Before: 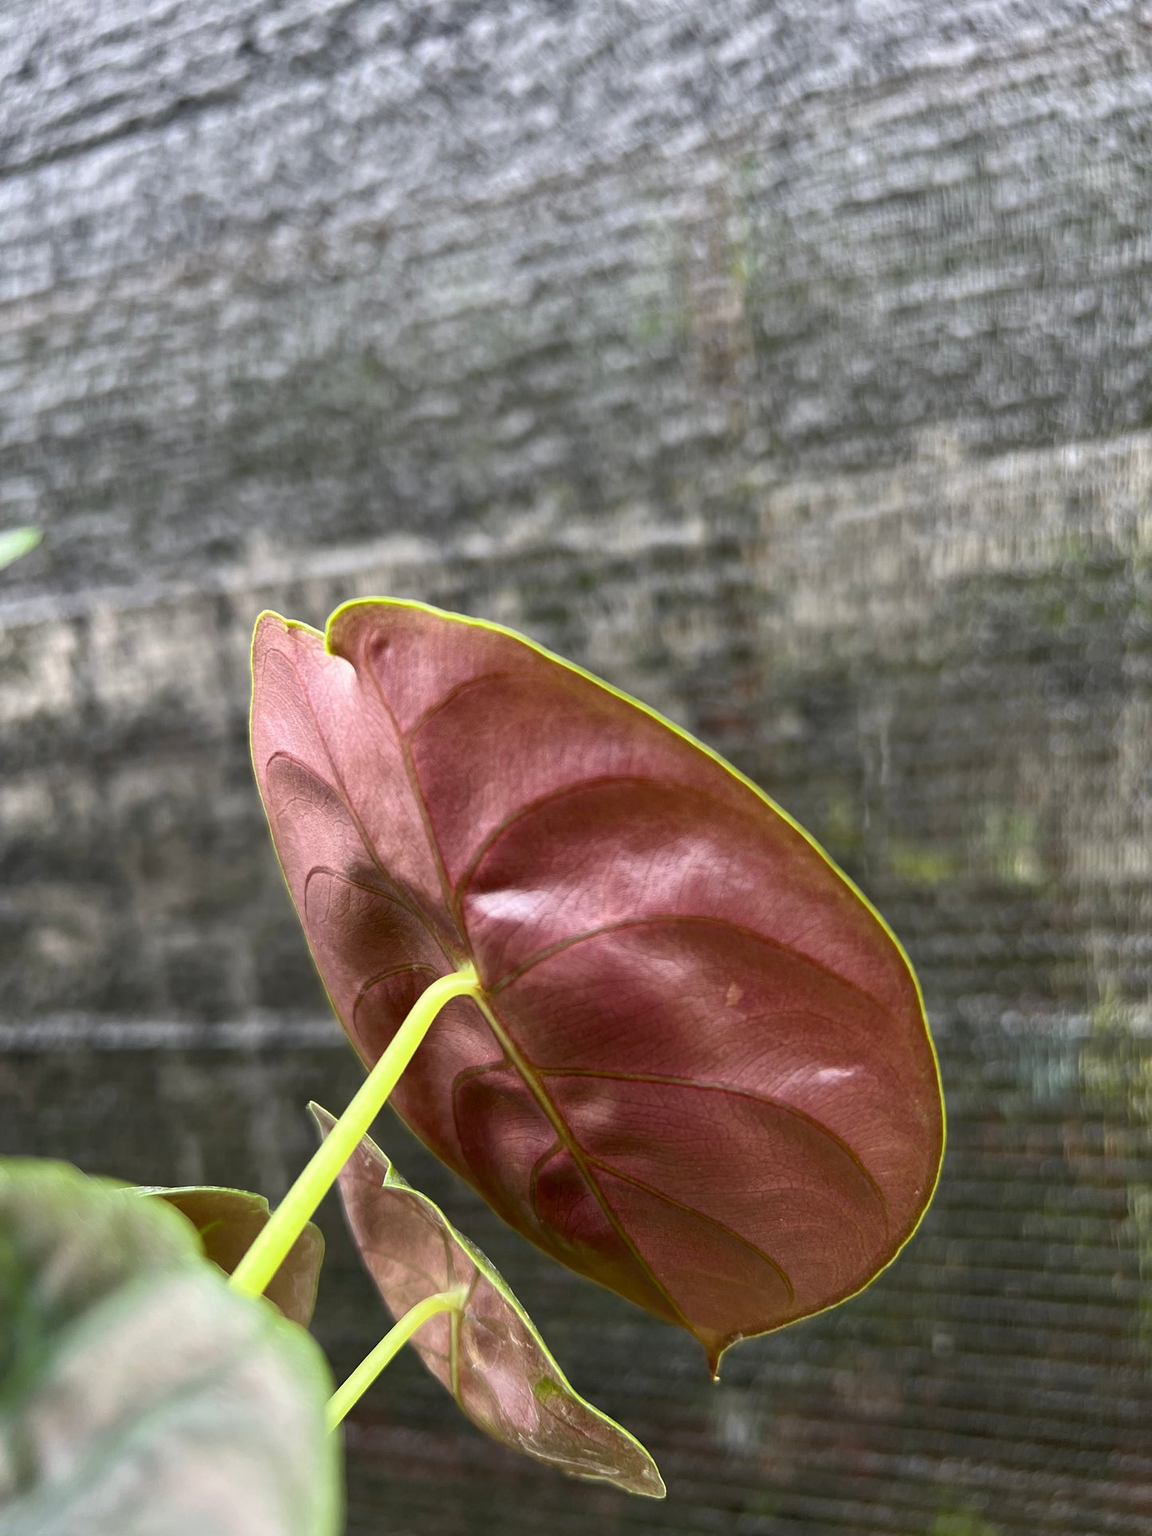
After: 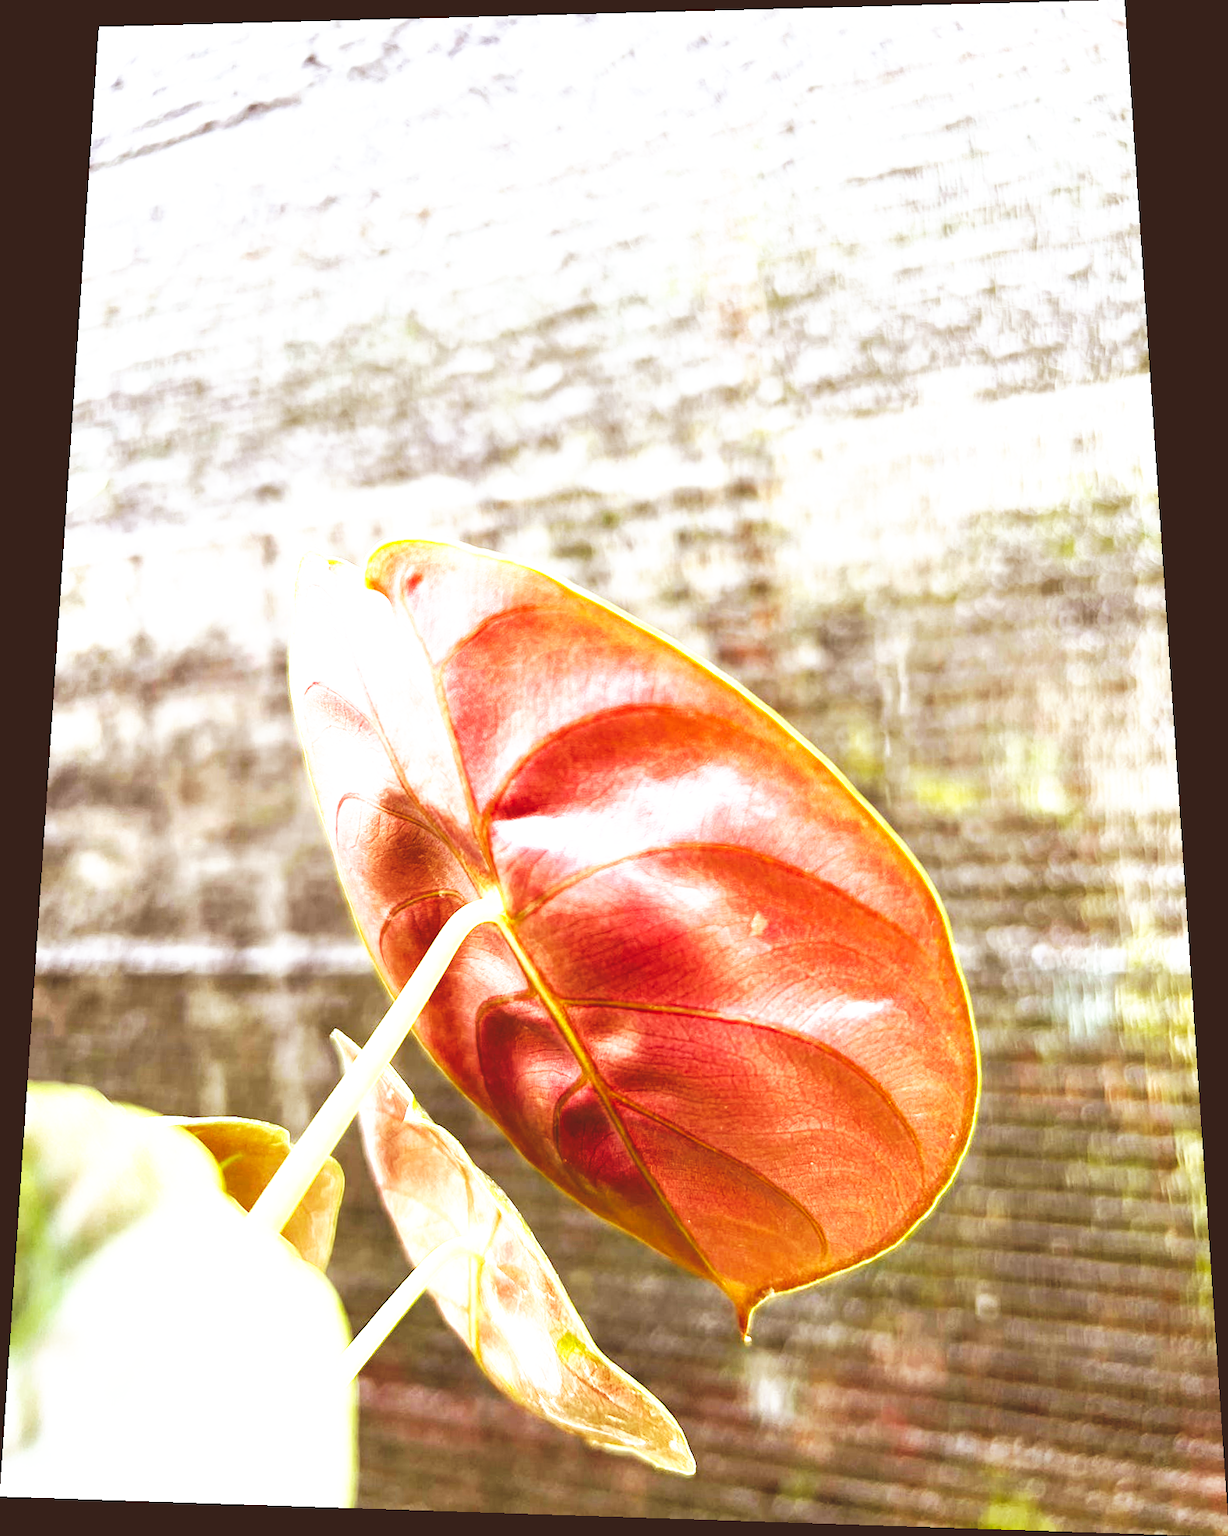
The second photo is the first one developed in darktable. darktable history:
rotate and perspective: rotation 0.128°, lens shift (vertical) -0.181, lens shift (horizontal) -0.044, shear 0.001, automatic cropping off
base curve: curves: ch0 [(0, 0) (0.007, 0.004) (0.027, 0.03) (0.046, 0.07) (0.207, 0.54) (0.442, 0.872) (0.673, 0.972) (1, 1)], preserve colors none
rgb curve: curves: ch0 [(0, 0.186) (0.314, 0.284) (0.775, 0.708) (1, 1)], compensate middle gray true, preserve colors none
exposure: black level correction 0, exposure 1.741 EV, compensate exposure bias true, compensate highlight preservation false
rgb levels: mode RGB, independent channels, levels [[0, 0.5, 1], [0, 0.521, 1], [0, 0.536, 1]]
